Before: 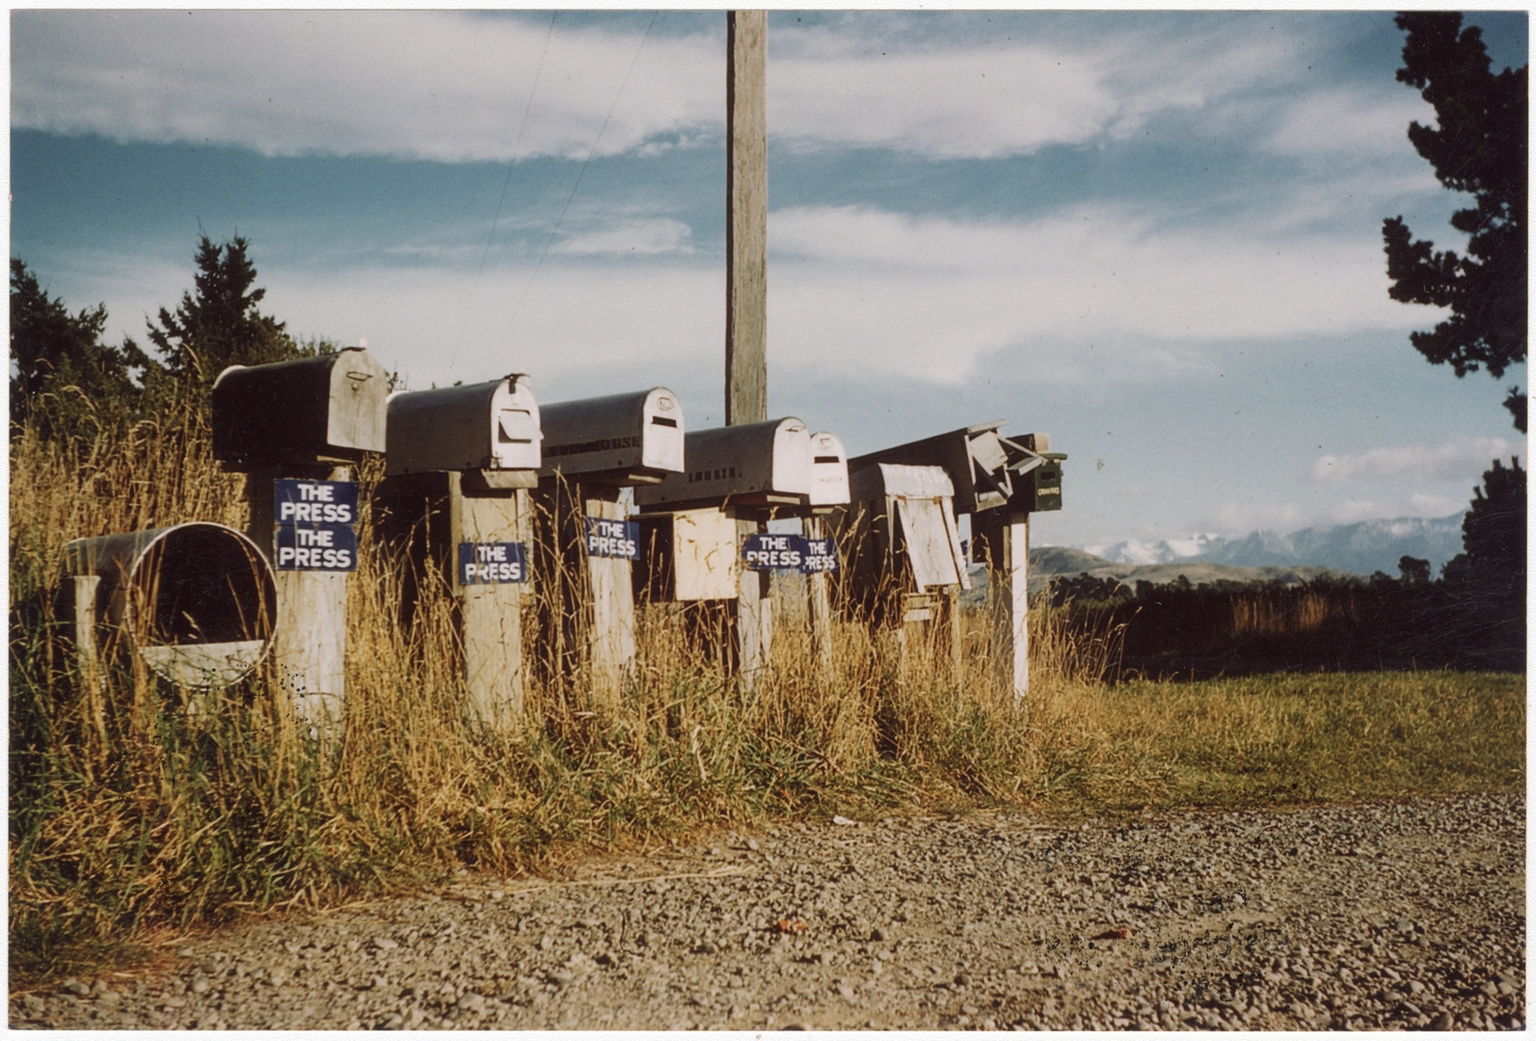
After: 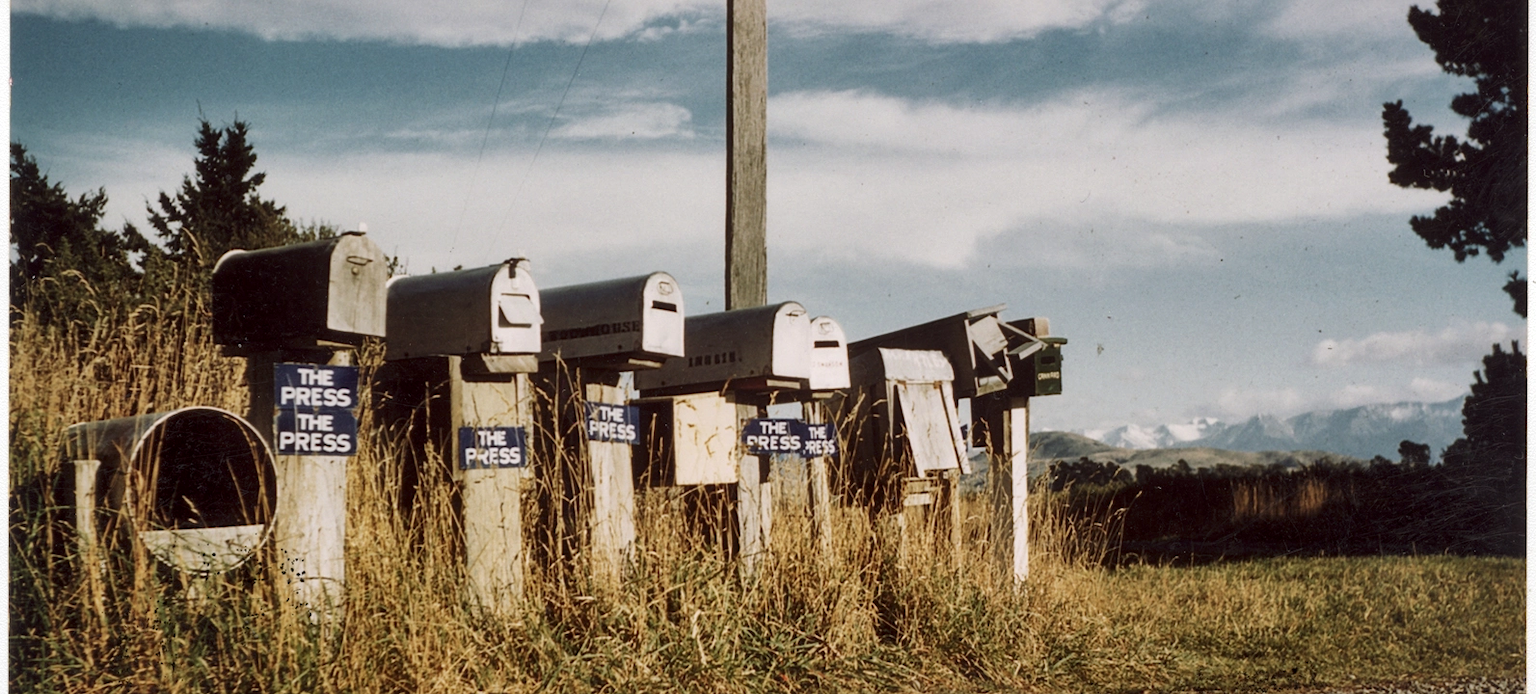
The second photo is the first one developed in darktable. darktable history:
local contrast: mode bilateral grid, contrast 25, coarseness 60, detail 151%, midtone range 0.2
crop: top 11.166%, bottom 22.168%
